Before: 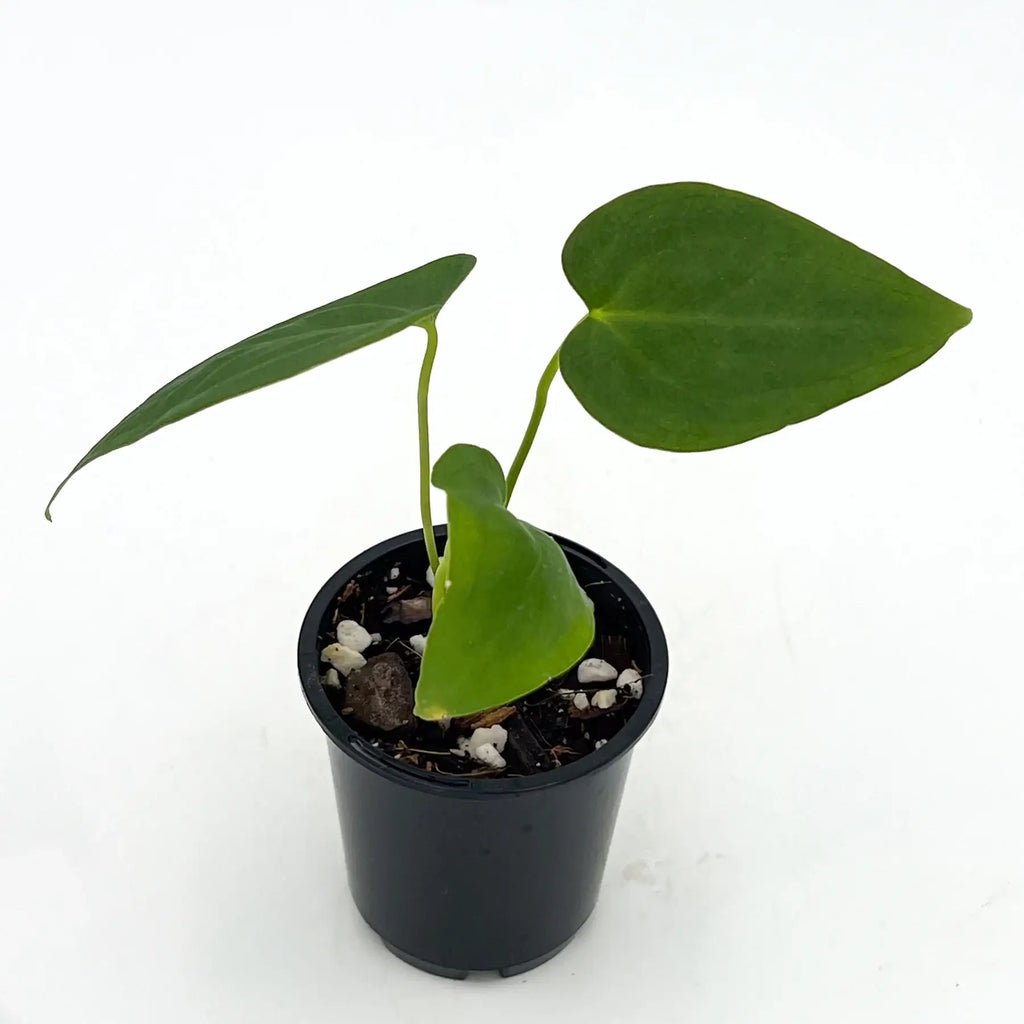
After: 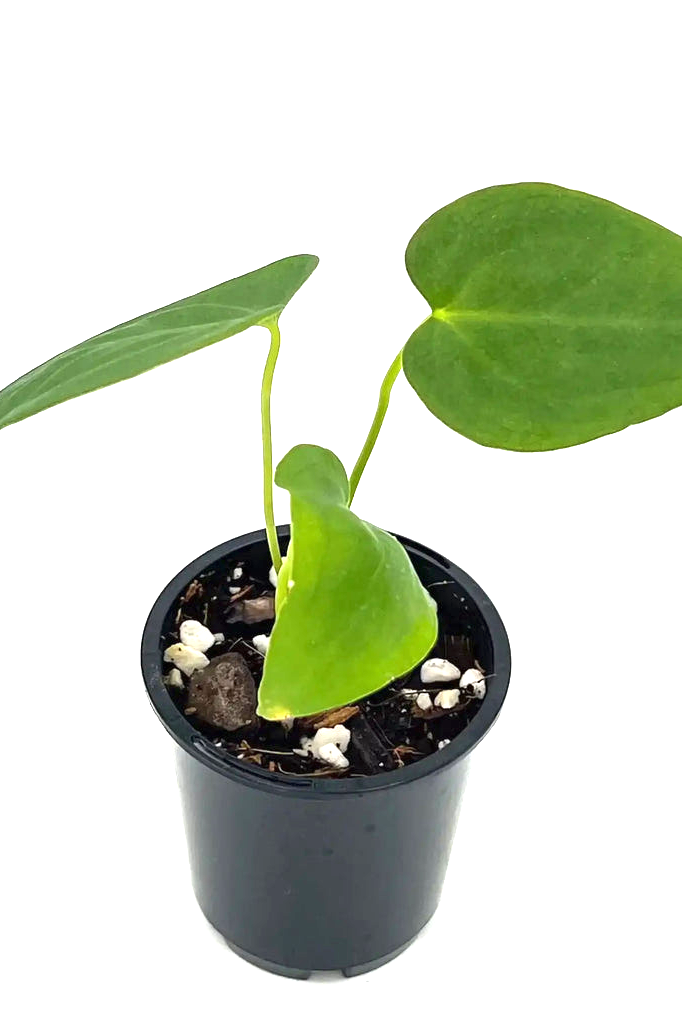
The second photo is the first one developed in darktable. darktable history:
crop: left 15.419%, right 17.914%
exposure: black level correction 0, exposure 1.4 EV, compensate highlight preservation false
